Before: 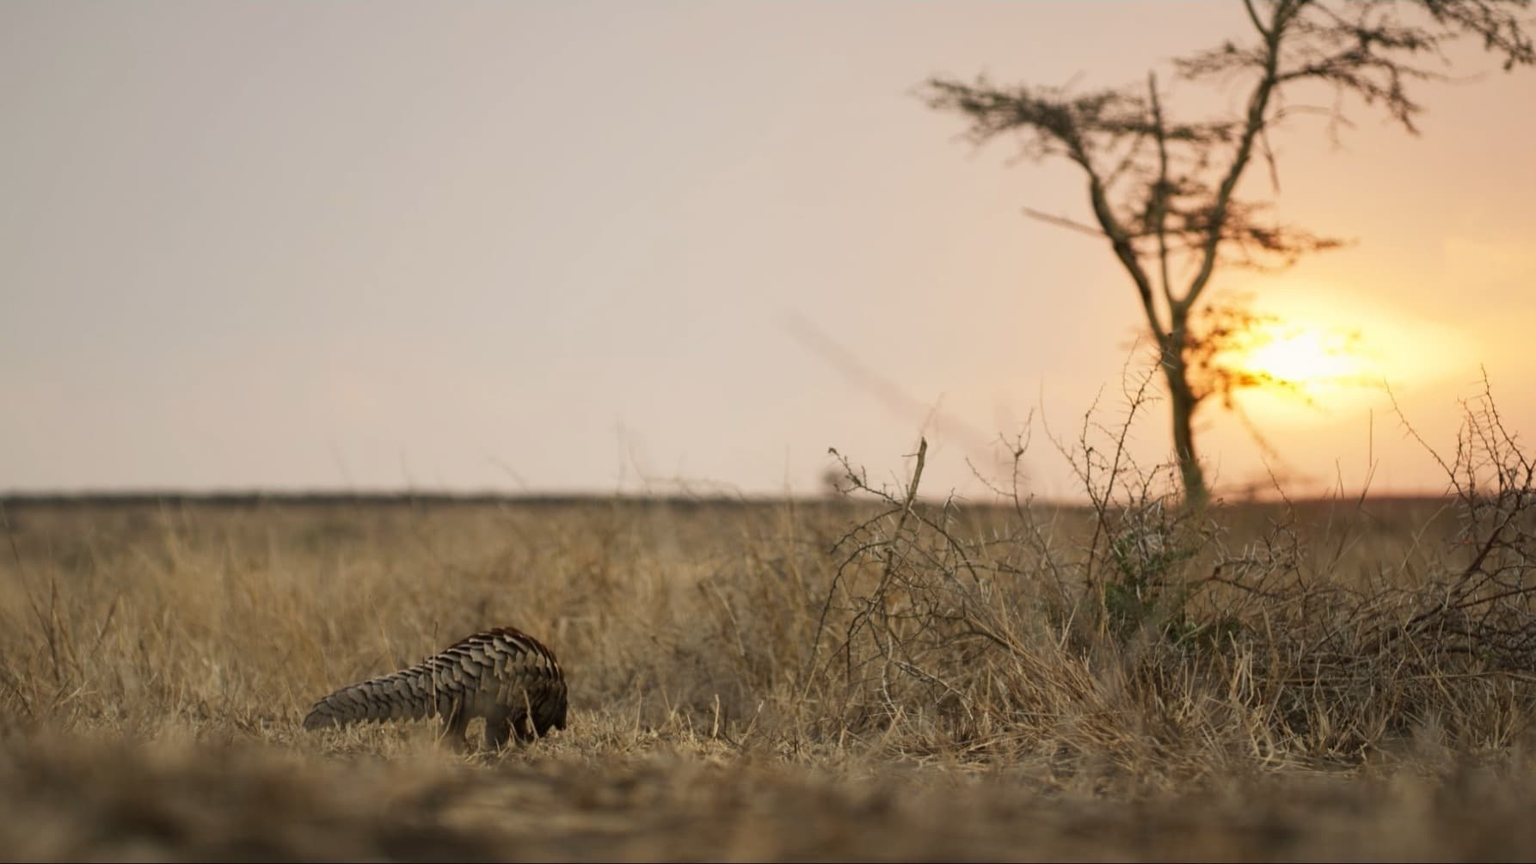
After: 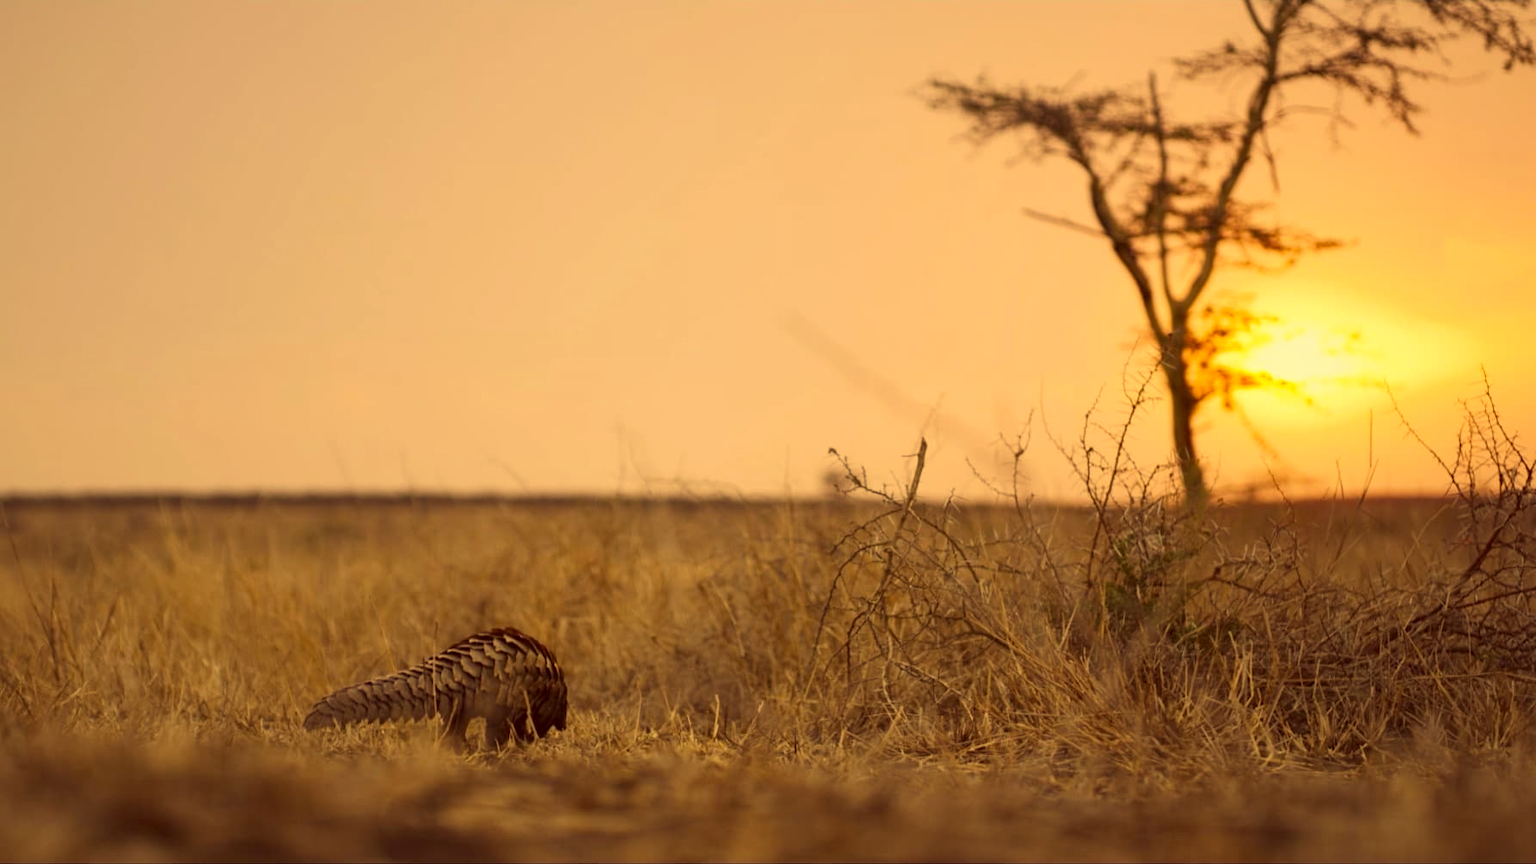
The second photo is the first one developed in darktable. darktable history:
velvia: on, module defaults
tone equalizer: mask exposure compensation -0.5 EV
color correction: highlights a* 9.8, highlights b* 38.77, shadows a* 14.49, shadows b* 3.49
